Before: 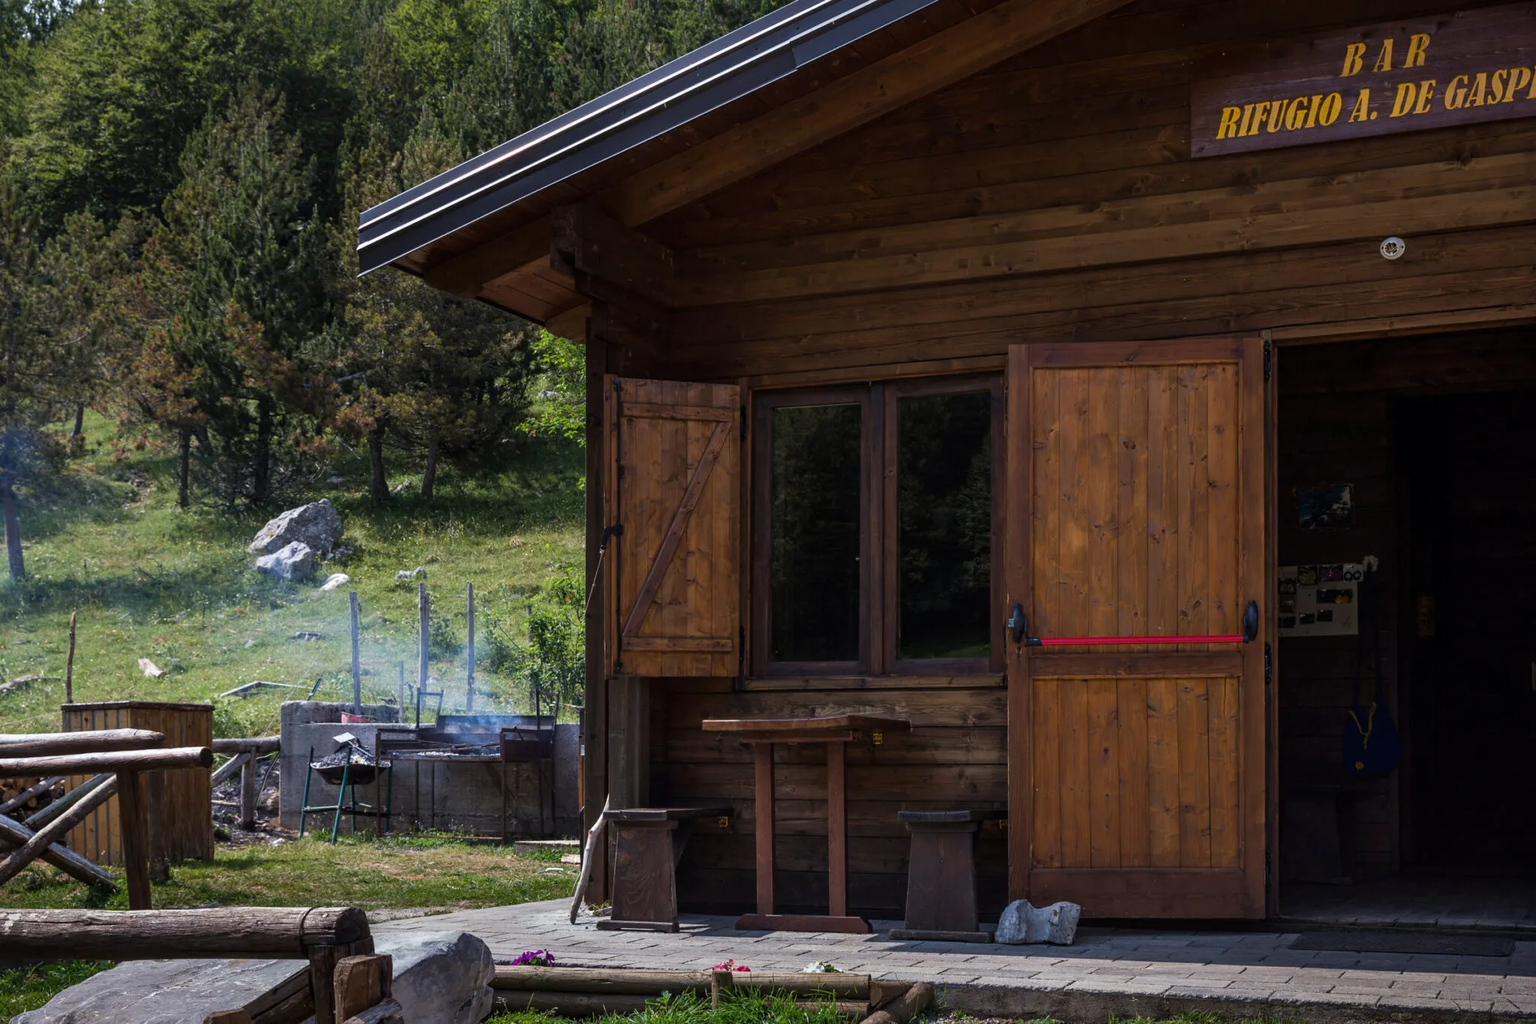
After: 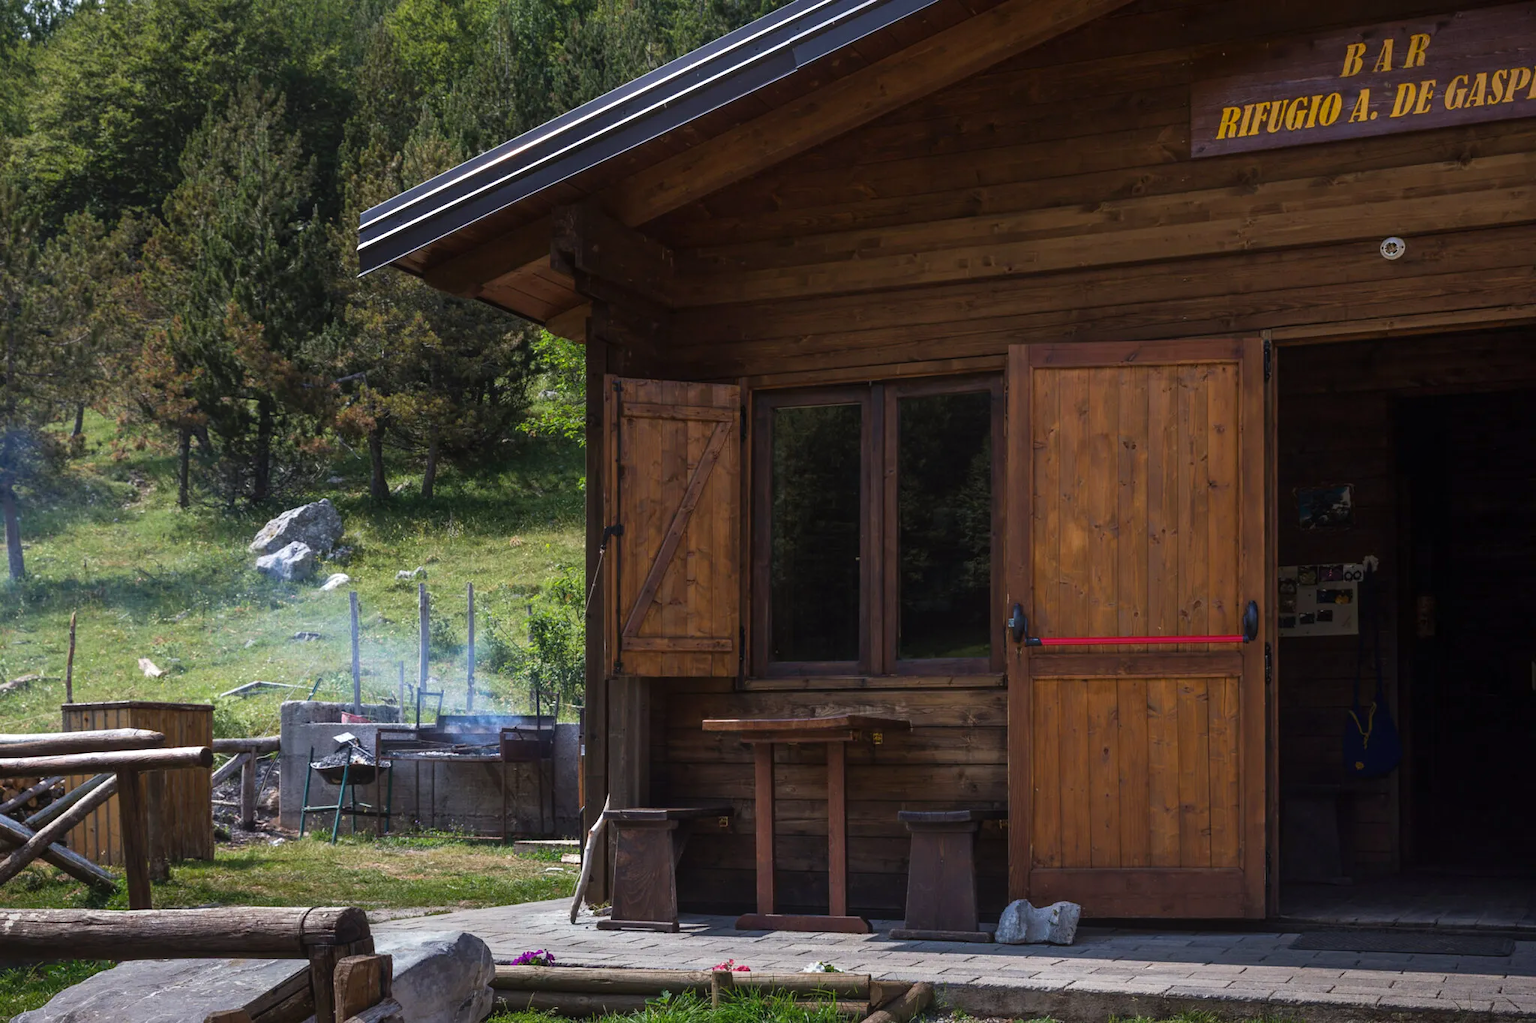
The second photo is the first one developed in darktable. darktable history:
contrast equalizer: octaves 7, y [[0.6 ×6], [0.55 ×6], [0 ×6], [0 ×6], [0 ×6]], mix -0.319
exposure: exposure 0.375 EV, compensate highlight preservation false
